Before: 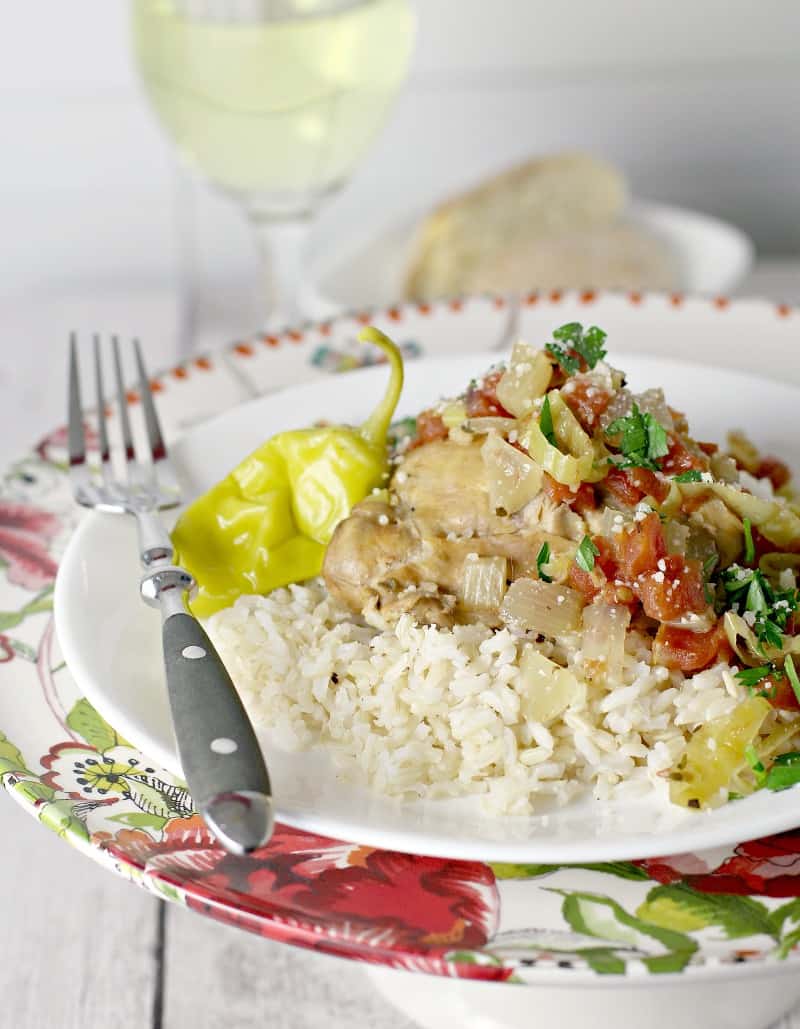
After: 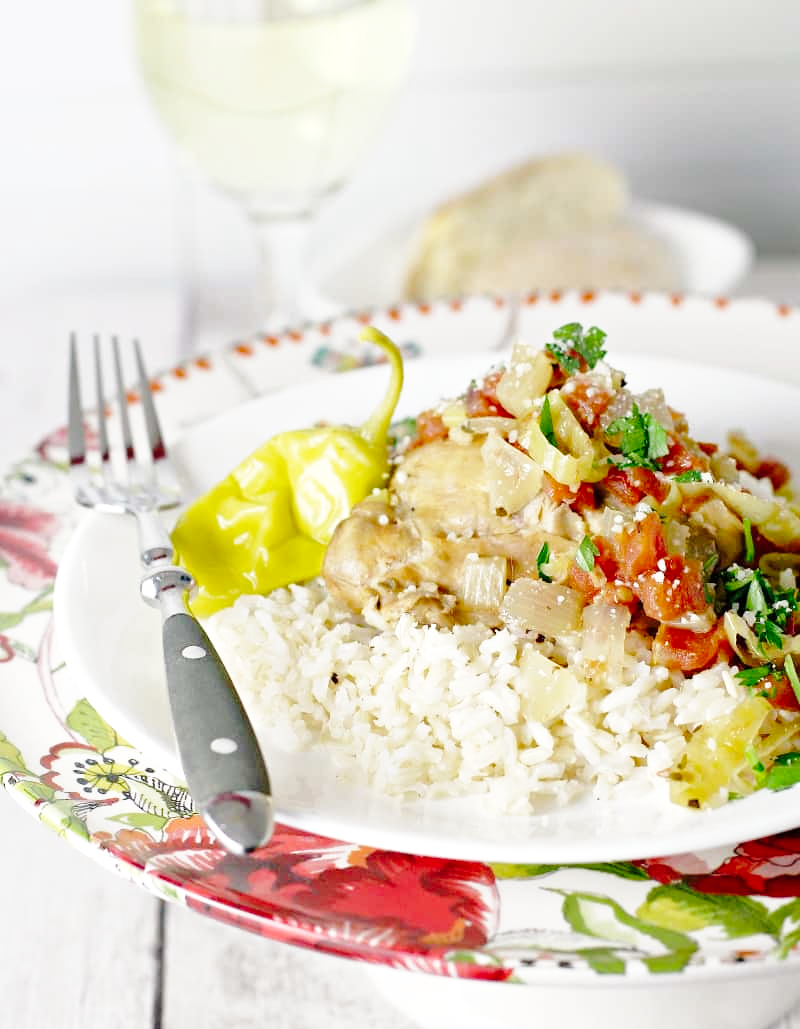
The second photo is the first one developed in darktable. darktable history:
base curve: curves: ch0 [(0, 0) (0.028, 0.03) (0.121, 0.232) (0.46, 0.748) (0.859, 0.968) (1, 1)], preserve colors none
tone equalizer: -8 EV -0.001 EV, -7 EV 0.002 EV, -6 EV -0.002 EV, -5 EV -0.008 EV, -4 EV -0.068 EV, -3 EV -0.198 EV, -2 EV -0.273 EV, -1 EV 0.102 EV, +0 EV 0.327 EV, edges refinement/feathering 500, mask exposure compensation -1.57 EV, preserve details no
